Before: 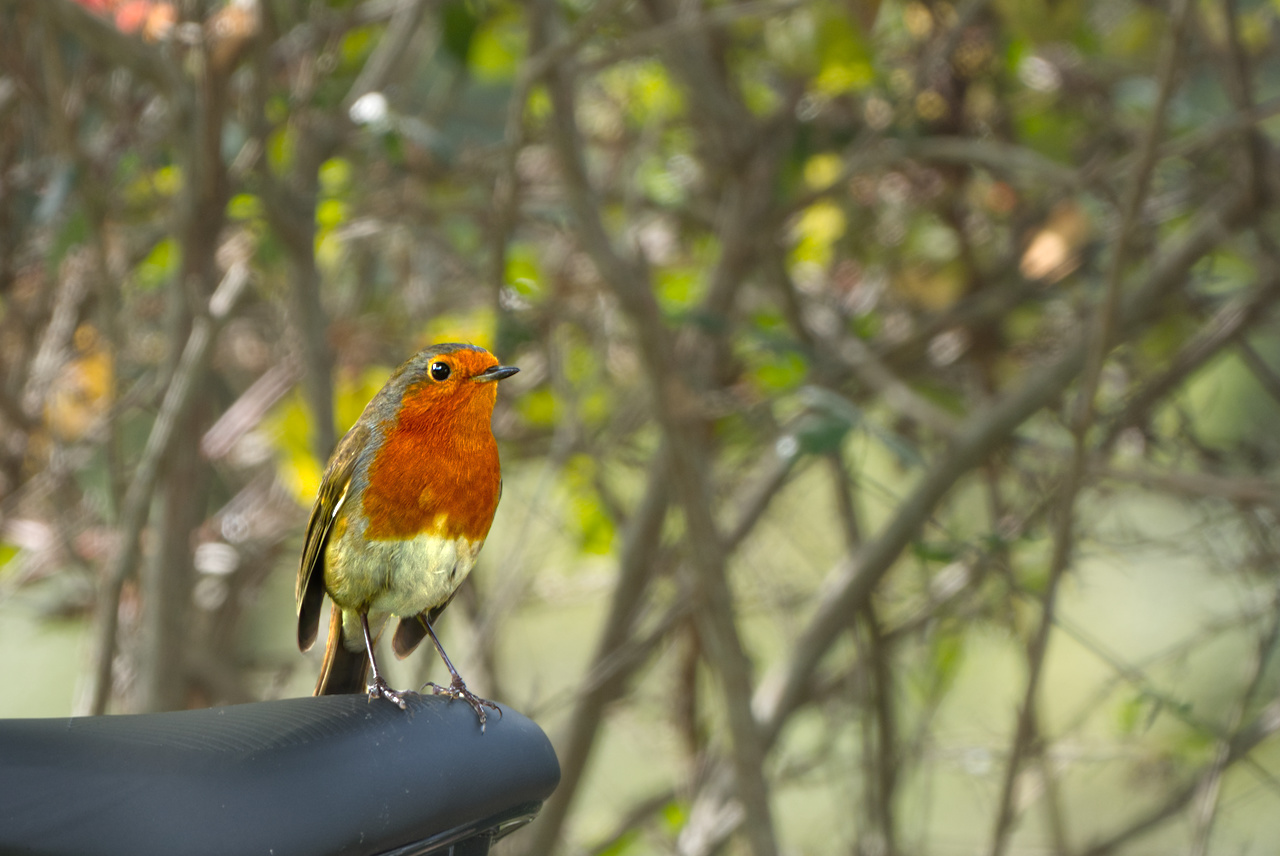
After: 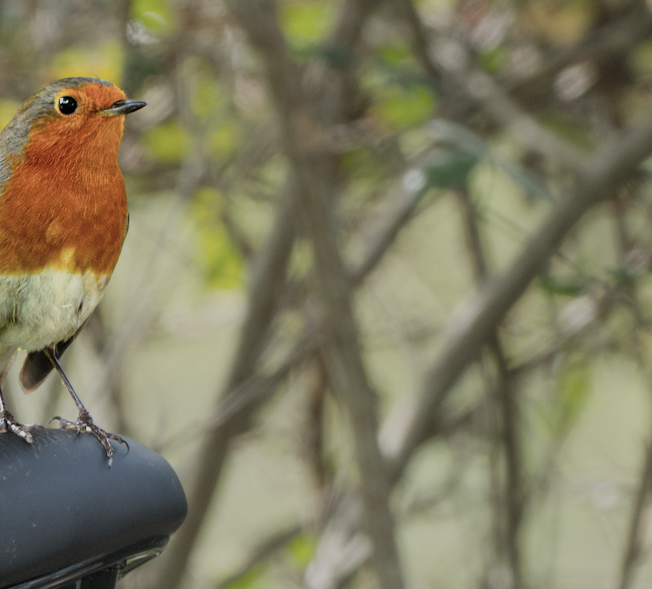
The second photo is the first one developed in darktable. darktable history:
color correction: highlights b* 0.066, saturation 0.783
contrast brightness saturation: saturation -0.04
filmic rgb: black relative exposure -7.08 EV, white relative exposure 5.34 EV, threshold 2.97 EV, hardness 3.03, enable highlight reconstruction true
crop and rotate: left 29.174%, top 31.184%, right 19.856%
